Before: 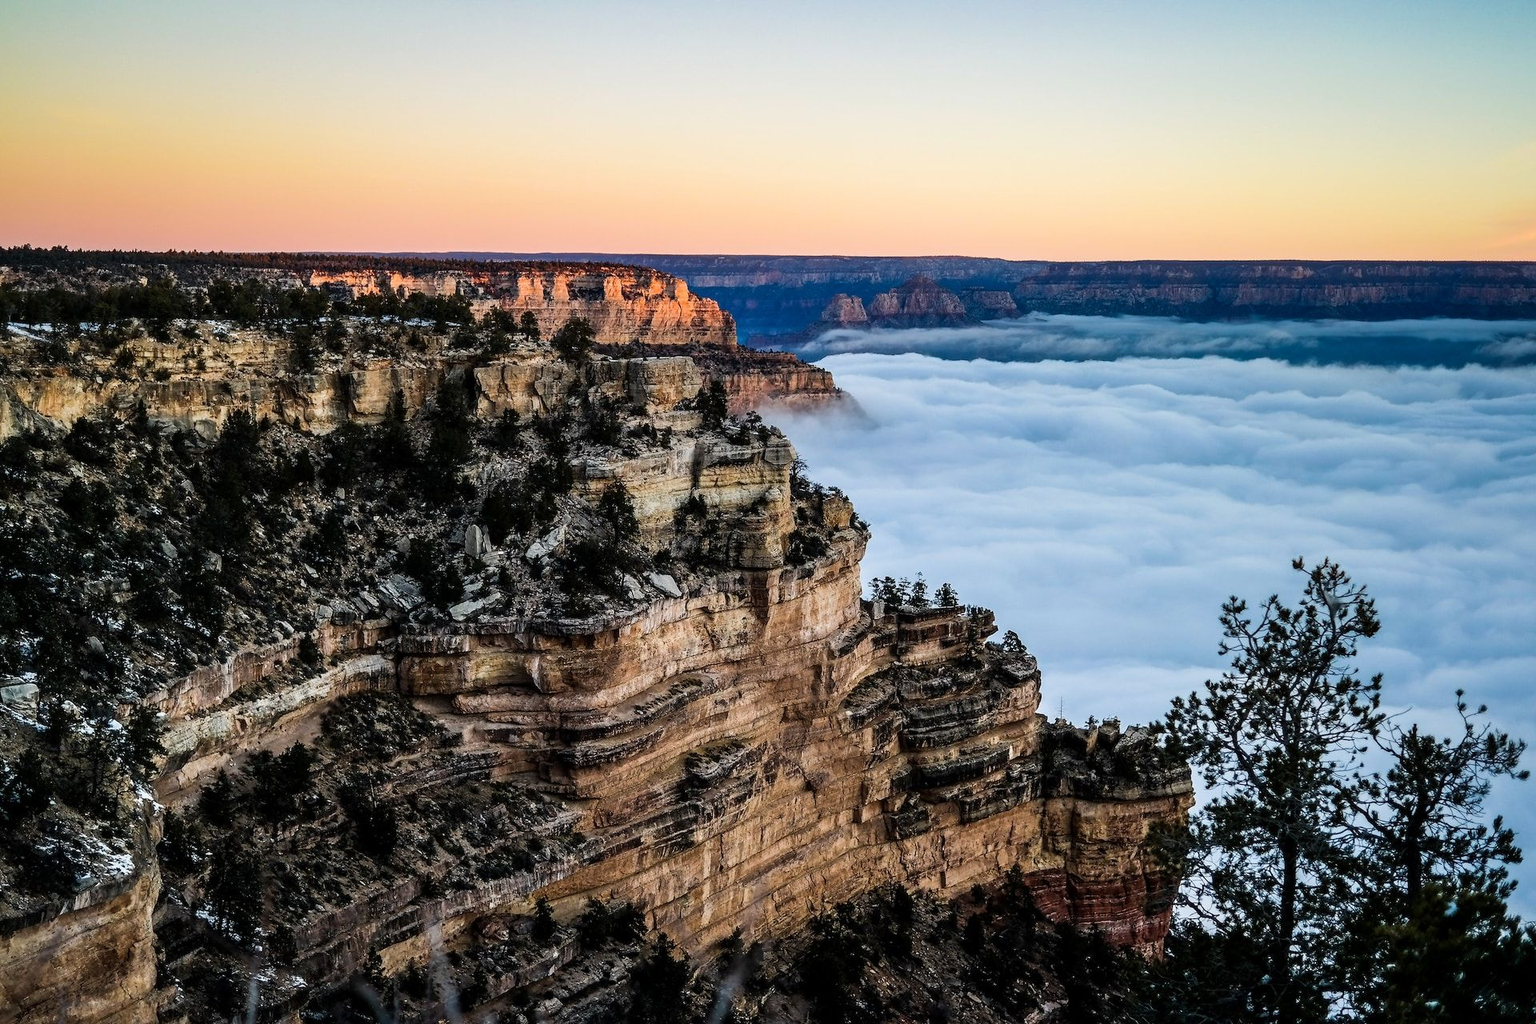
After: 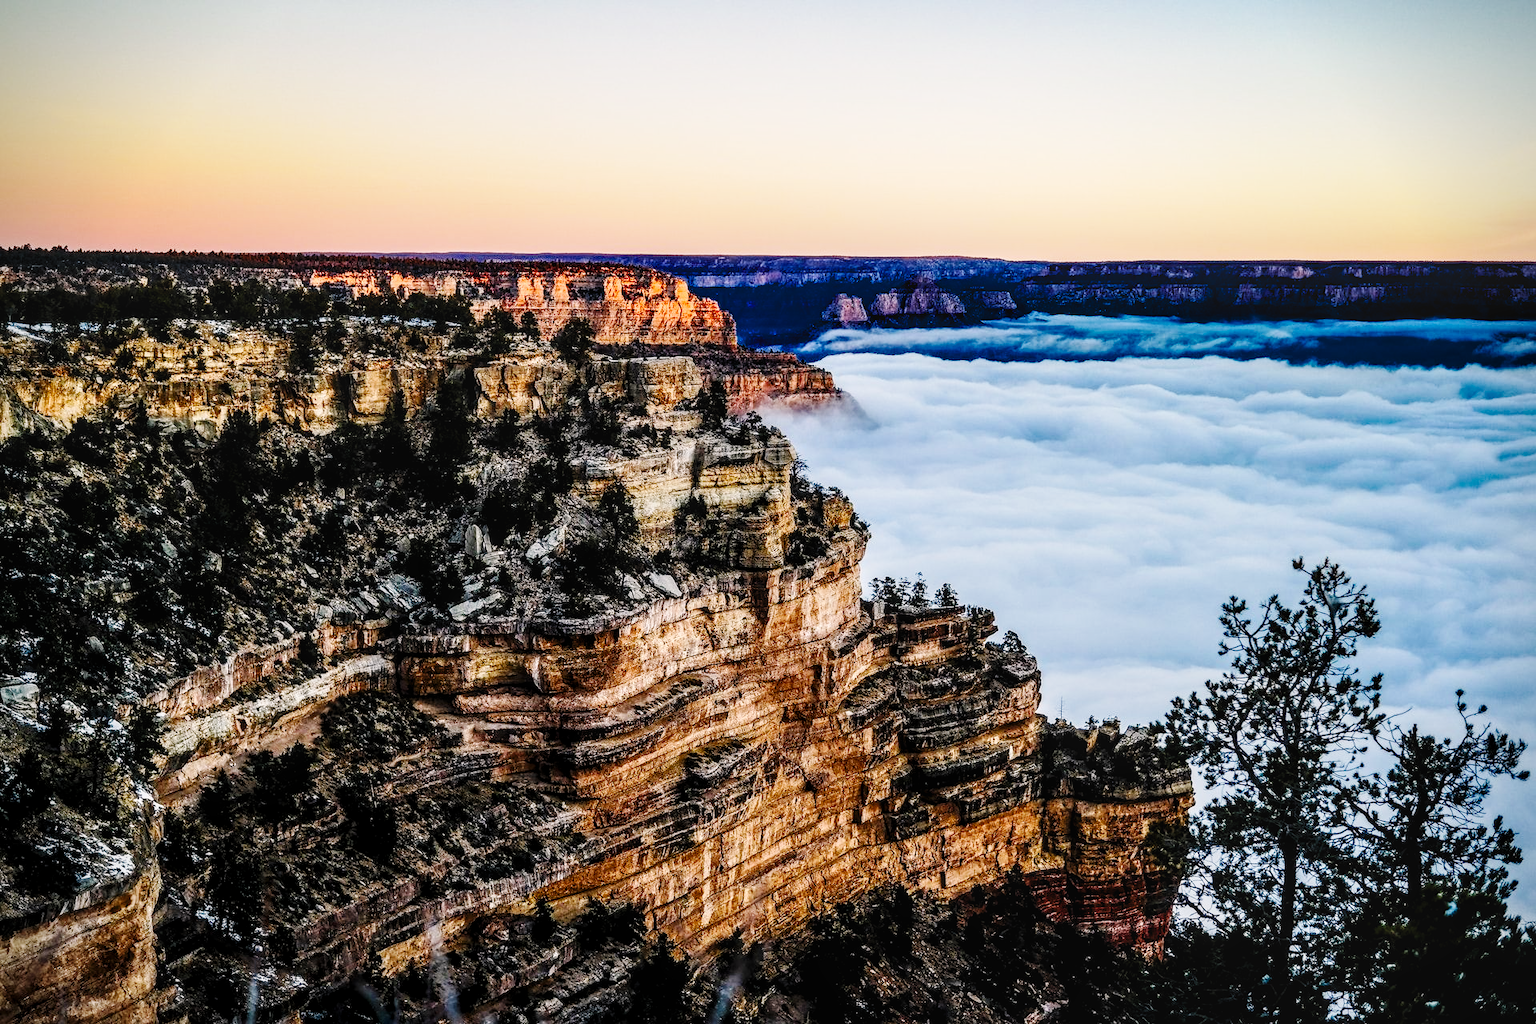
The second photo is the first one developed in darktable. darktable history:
local contrast: on, module defaults
vignetting: fall-off start 91.75%, unbound false
base curve: curves: ch0 [(0, 0) (0.032, 0.025) (0.121, 0.166) (0.206, 0.329) (0.605, 0.79) (1, 1)], preserve colors none
levels: levels [0.016, 0.5, 0.996]
color balance rgb: highlights gain › chroma 0.969%, highlights gain › hue 25.76°, perceptual saturation grading › global saturation 20%, perceptual saturation grading › highlights -25.52%, perceptual saturation grading › shadows 25.825%, global vibrance 7.21%, saturation formula JzAzBz (2021)
